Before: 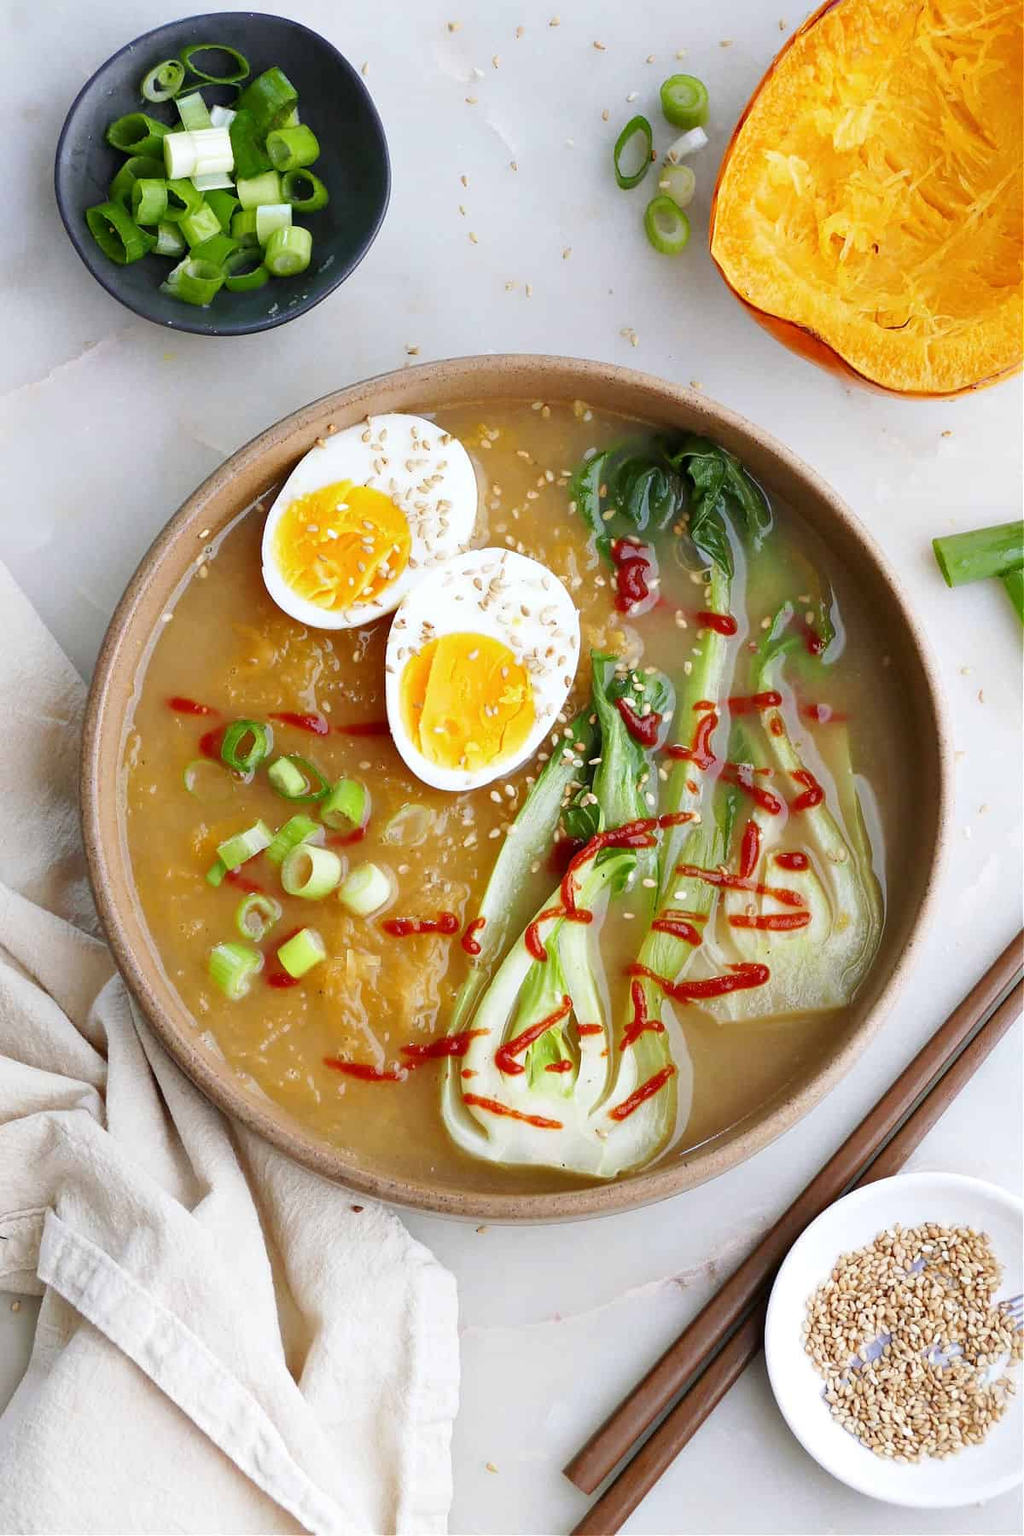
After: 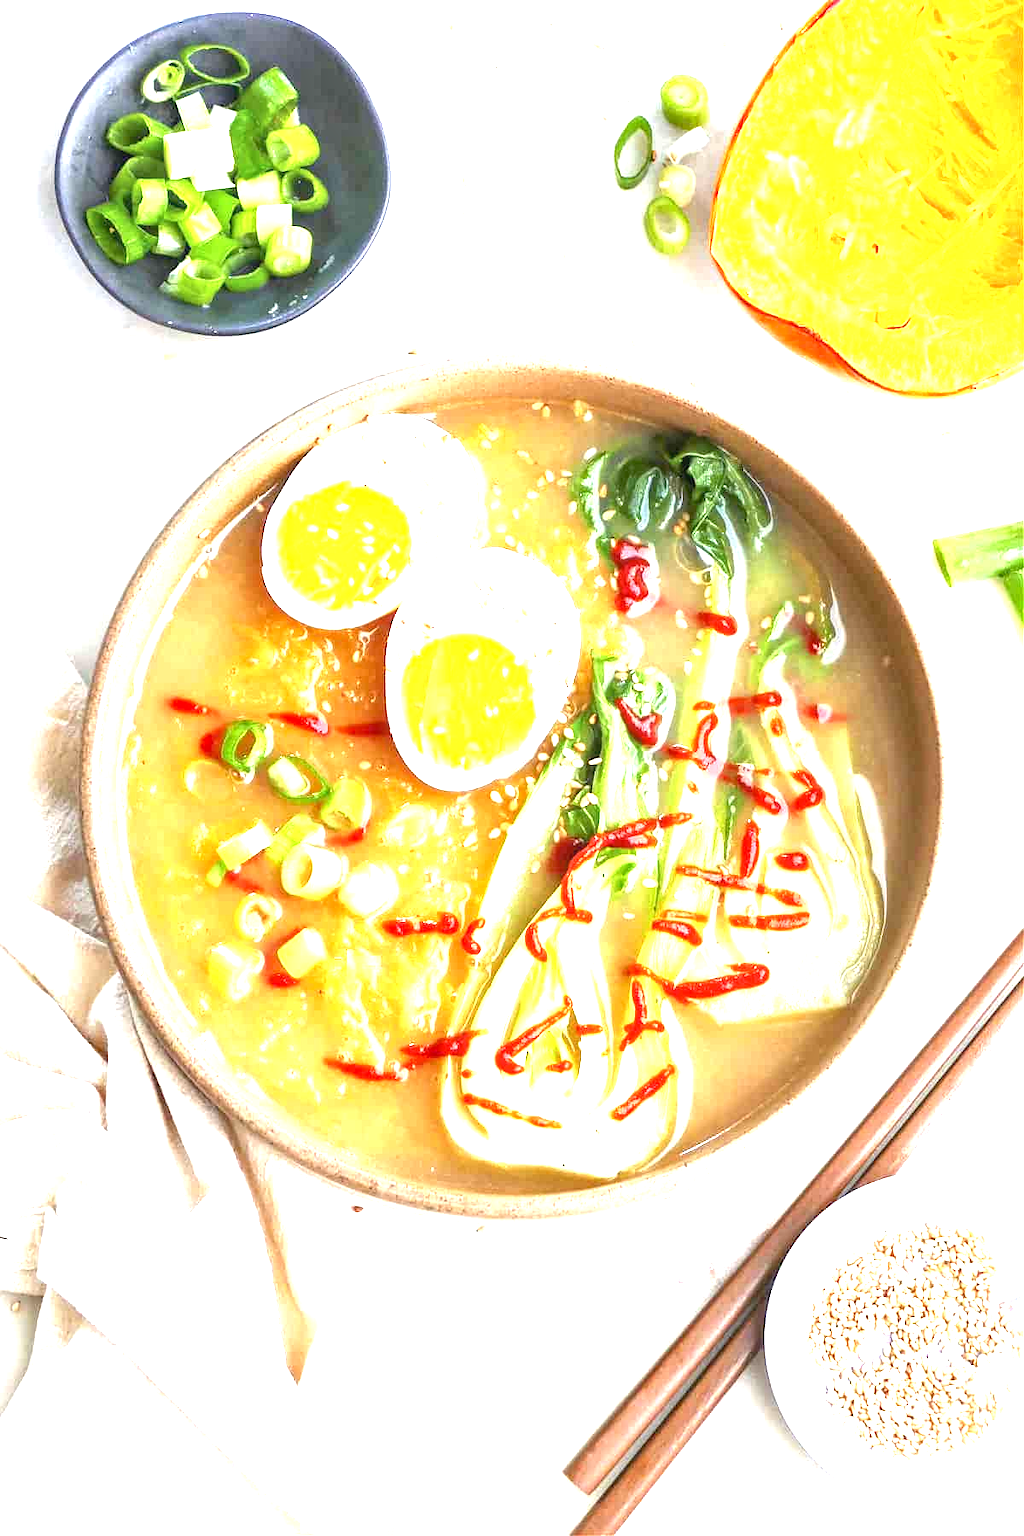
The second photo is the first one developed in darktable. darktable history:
exposure: black level correction 0.001, exposure 1.823 EV, compensate highlight preservation false
local contrast: on, module defaults
